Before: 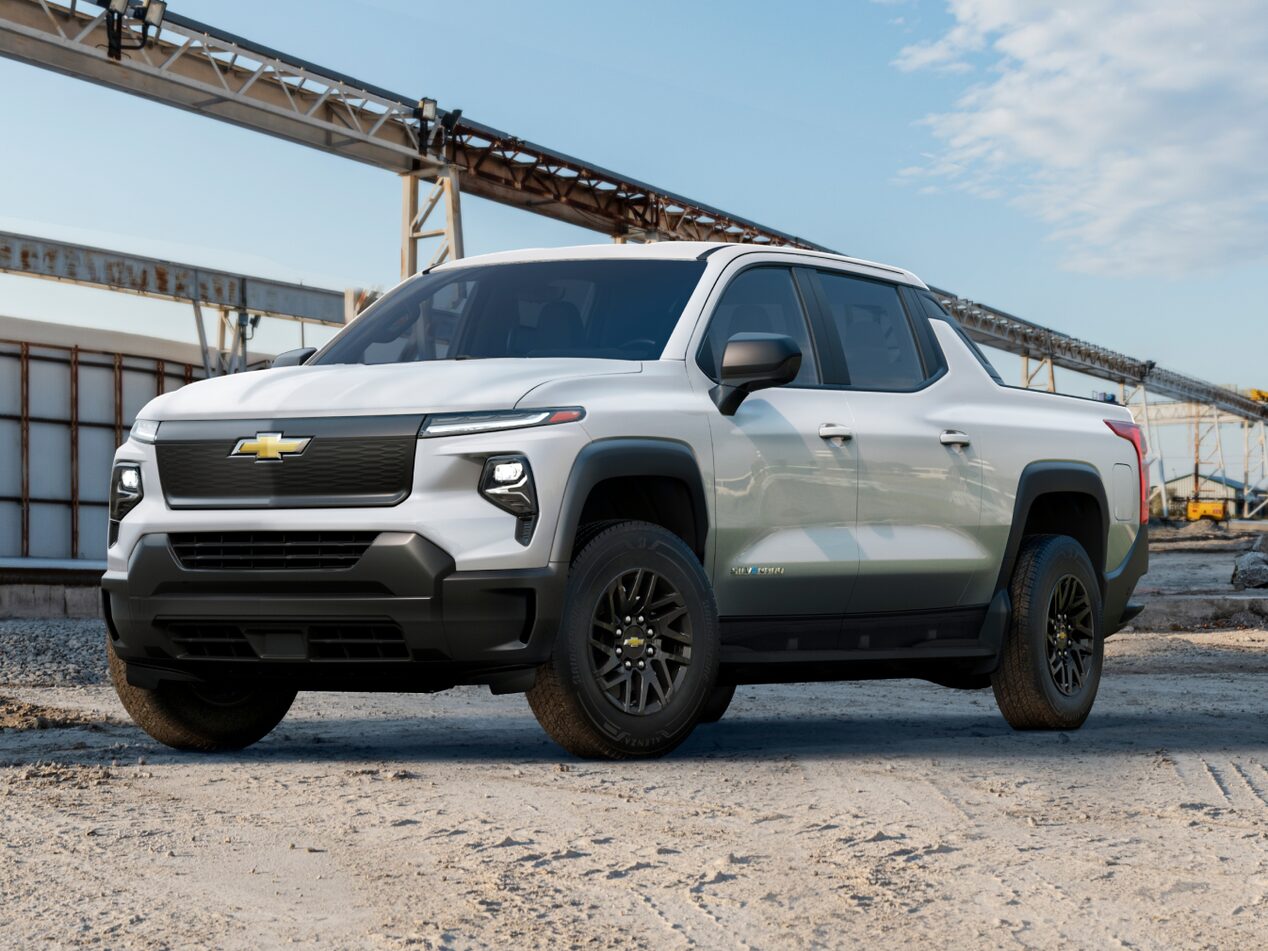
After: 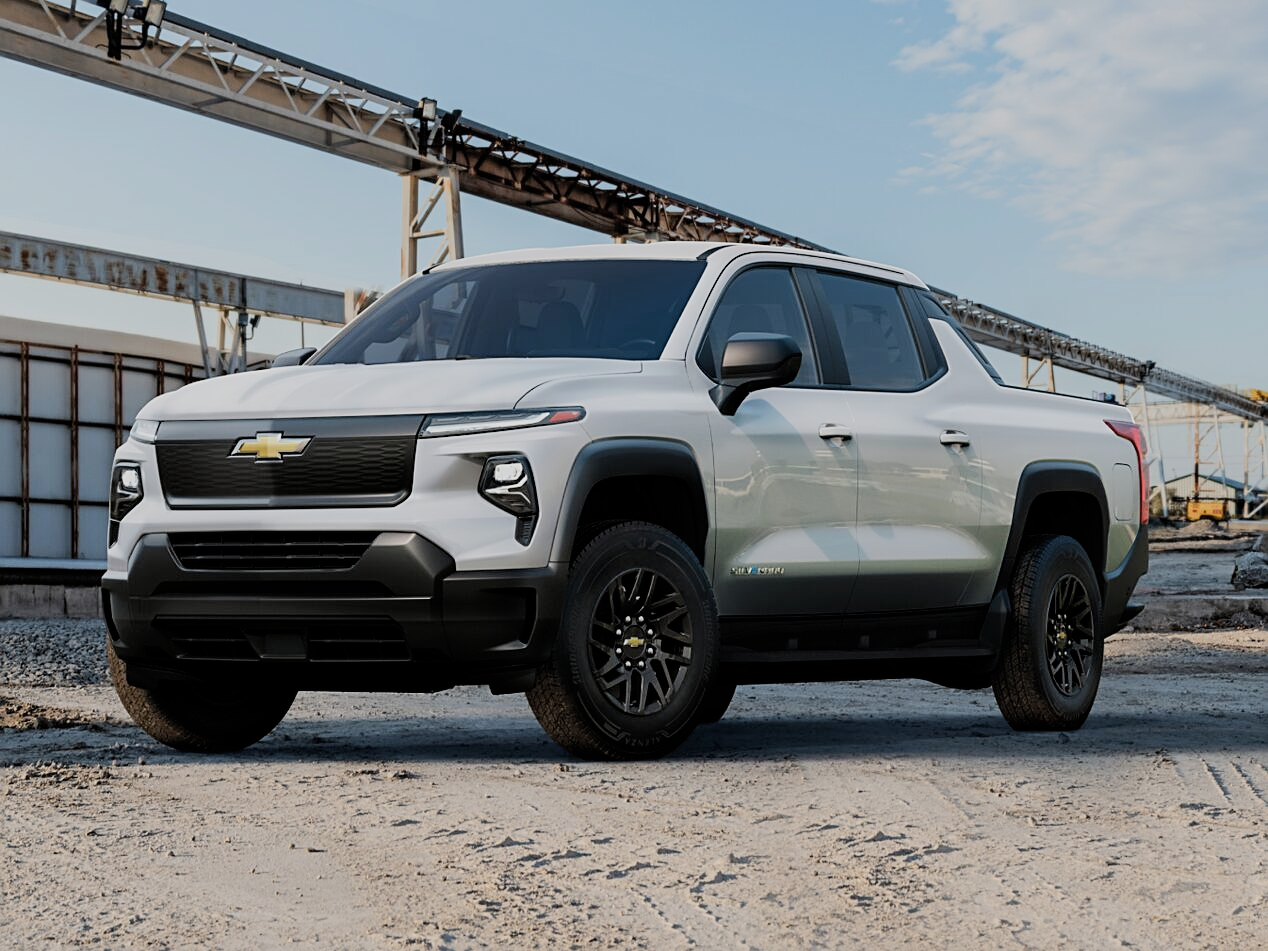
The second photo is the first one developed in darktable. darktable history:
filmic rgb: black relative exposure -7.65 EV, white relative exposure 4.56 EV, hardness 3.61, color science v4 (2020)
sharpen: on, module defaults
